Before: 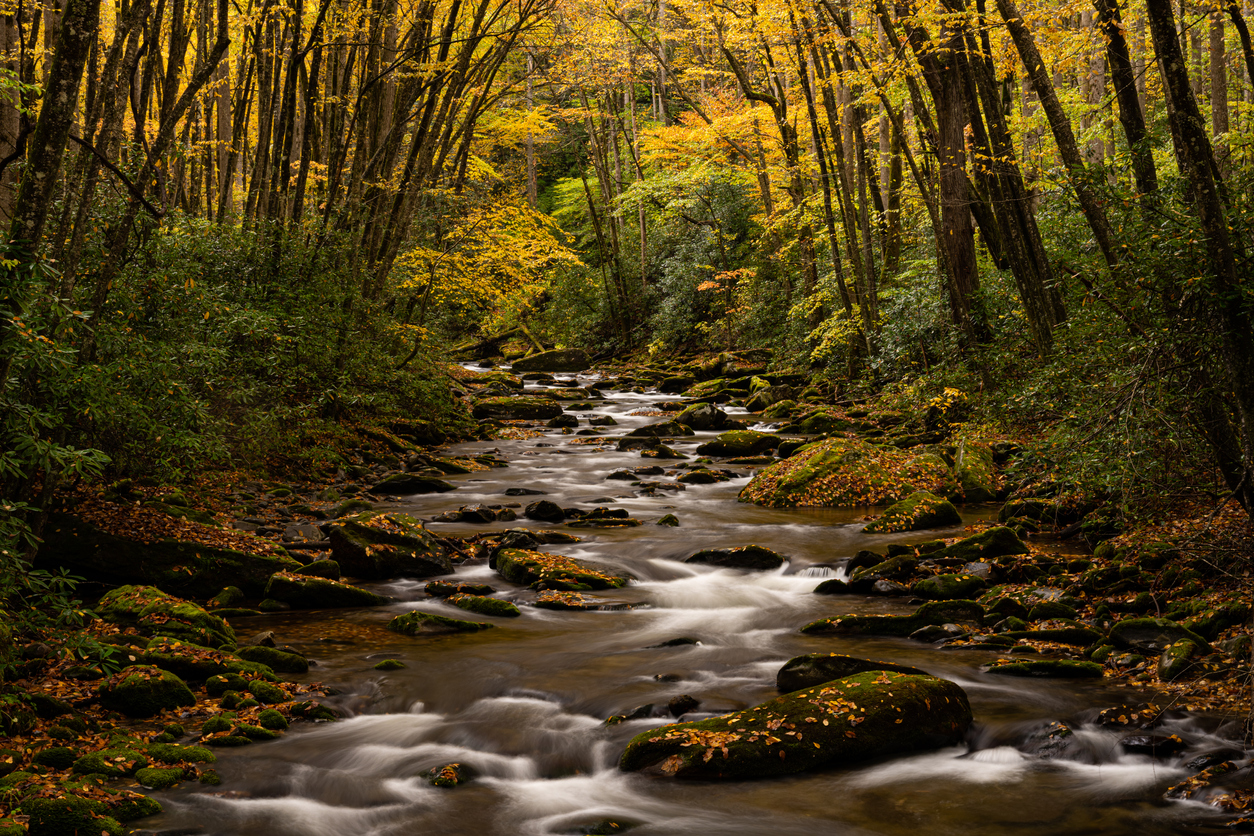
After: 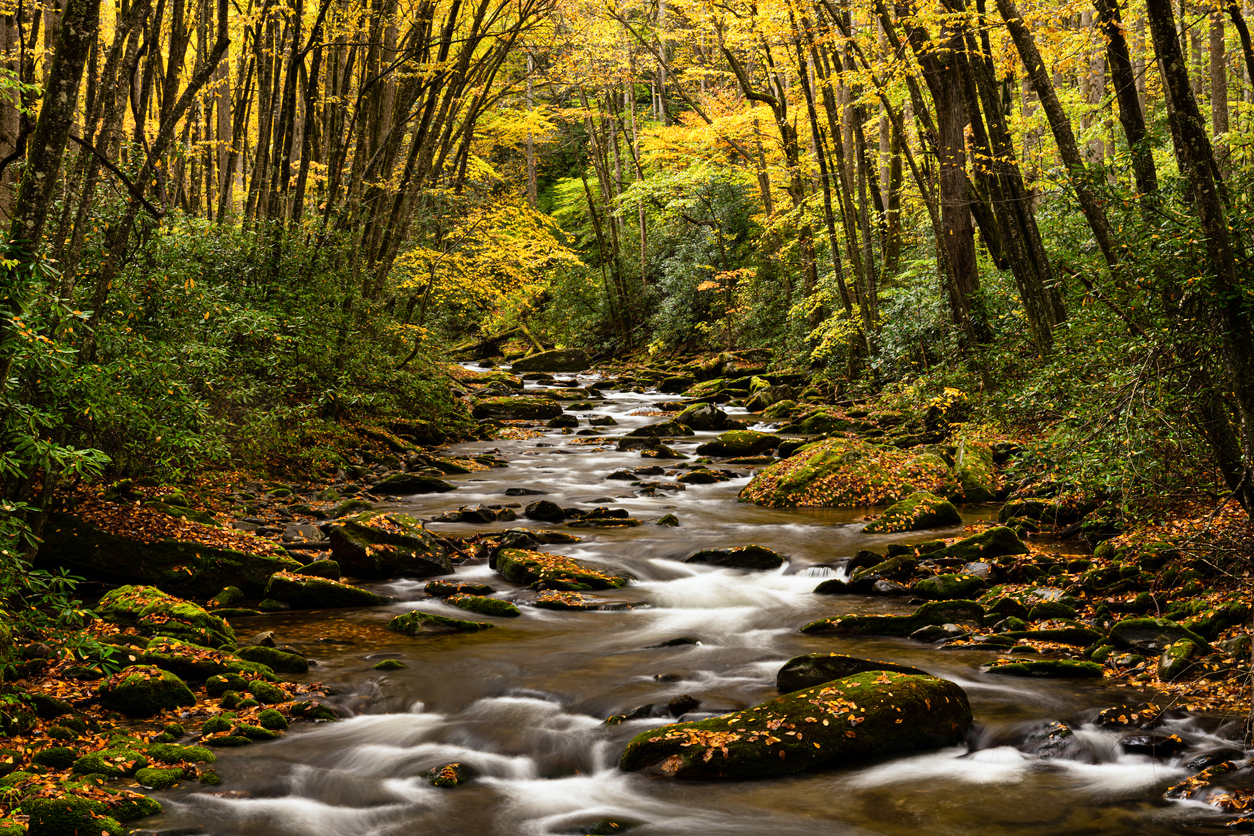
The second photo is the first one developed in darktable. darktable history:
color calibration: illuminant as shot in camera, x 0.359, y 0.362, temperature 4573.11 K
base curve: curves: ch0 [(0, 0) (0.579, 0.807) (1, 1)], preserve colors none
shadows and highlights: soften with gaussian
contrast brightness saturation: contrast 0.033, brightness -0.039
